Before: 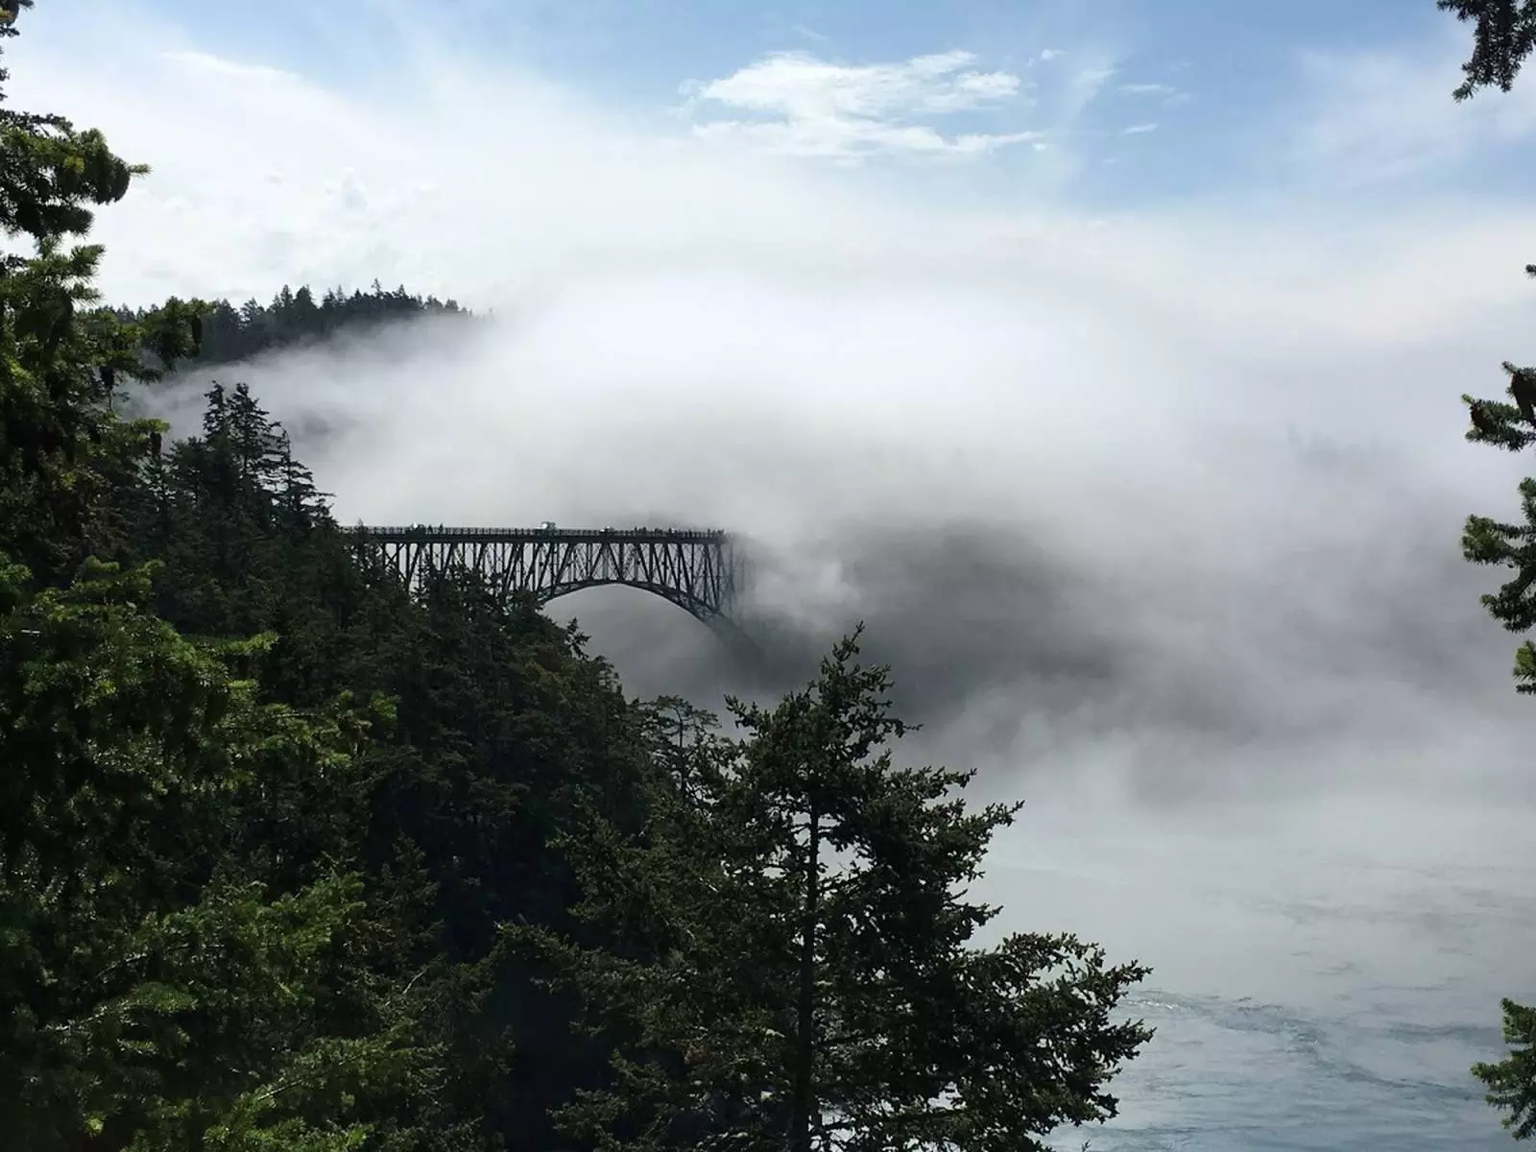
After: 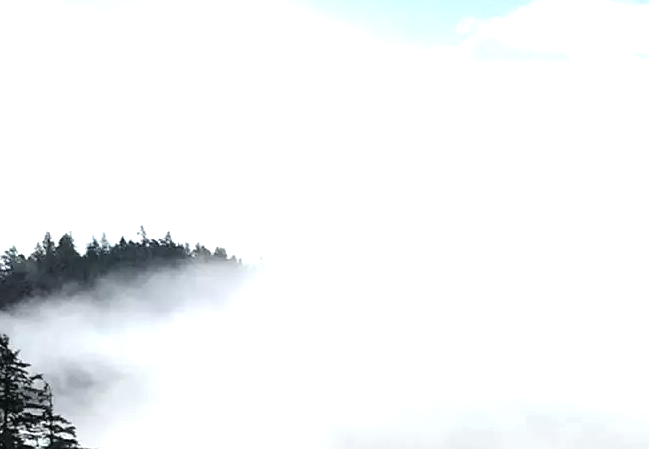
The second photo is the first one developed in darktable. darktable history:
tone equalizer: -8 EV -0.714 EV, -7 EV -0.712 EV, -6 EV -0.573 EV, -5 EV -0.378 EV, -3 EV 0.371 EV, -2 EV 0.6 EV, -1 EV 0.701 EV, +0 EV 0.729 EV
crop: left 15.629%, top 5.457%, right 43.775%, bottom 57.046%
color zones: curves: ch0 [(0.25, 0.5) (0.463, 0.627) (0.484, 0.637) (0.75, 0.5)]
